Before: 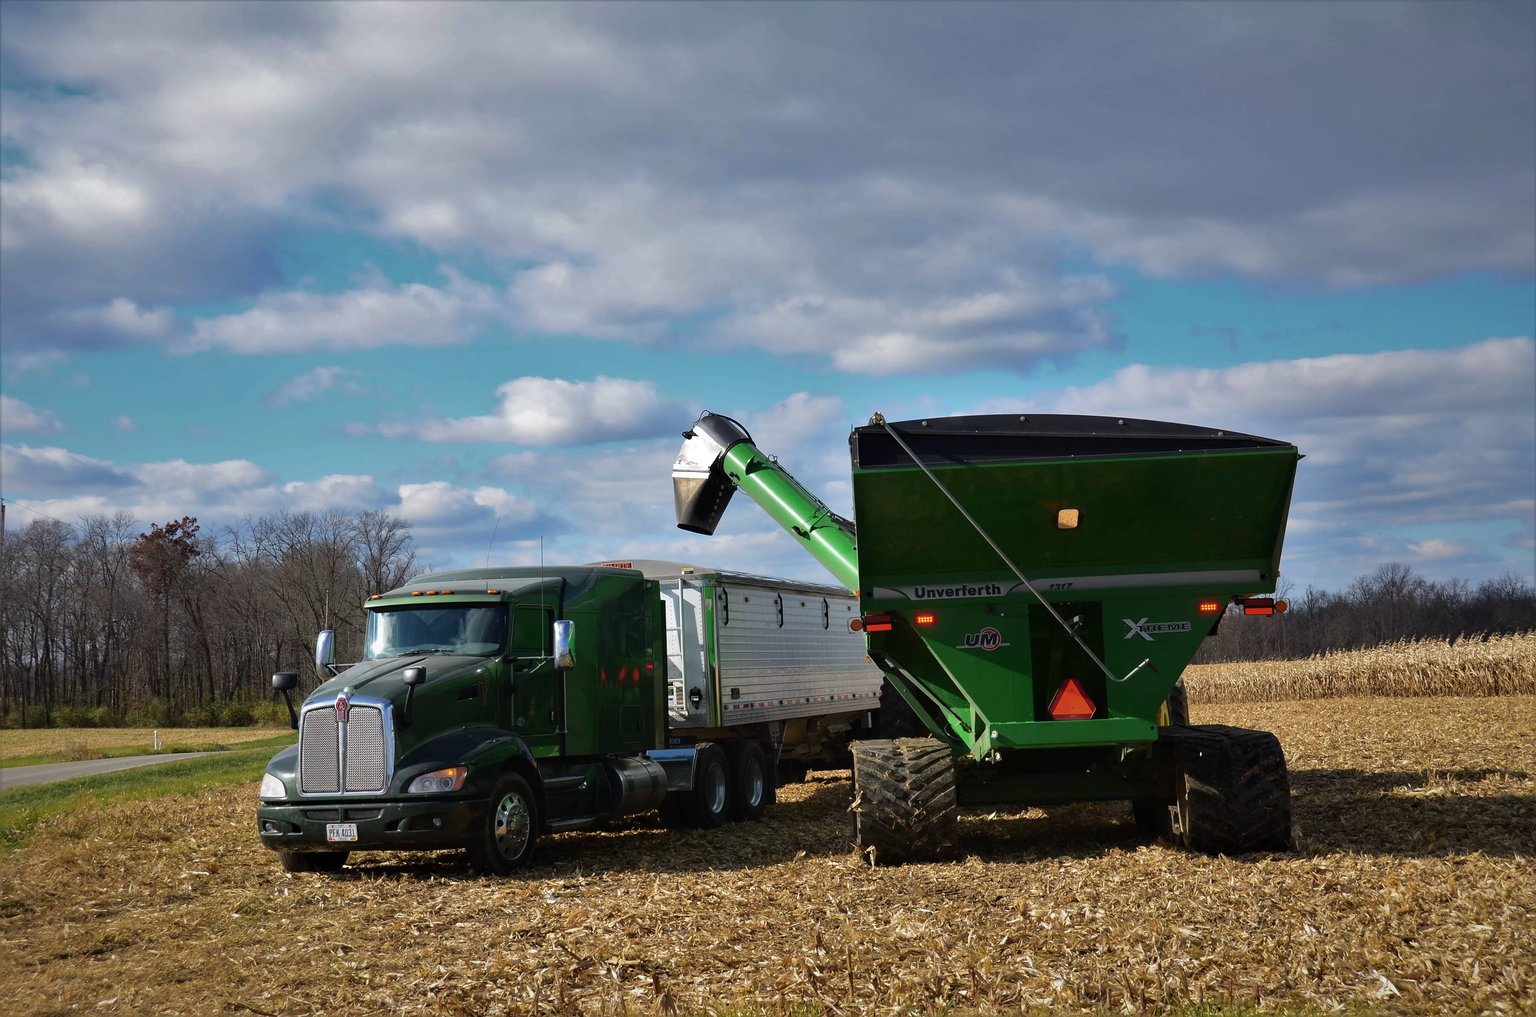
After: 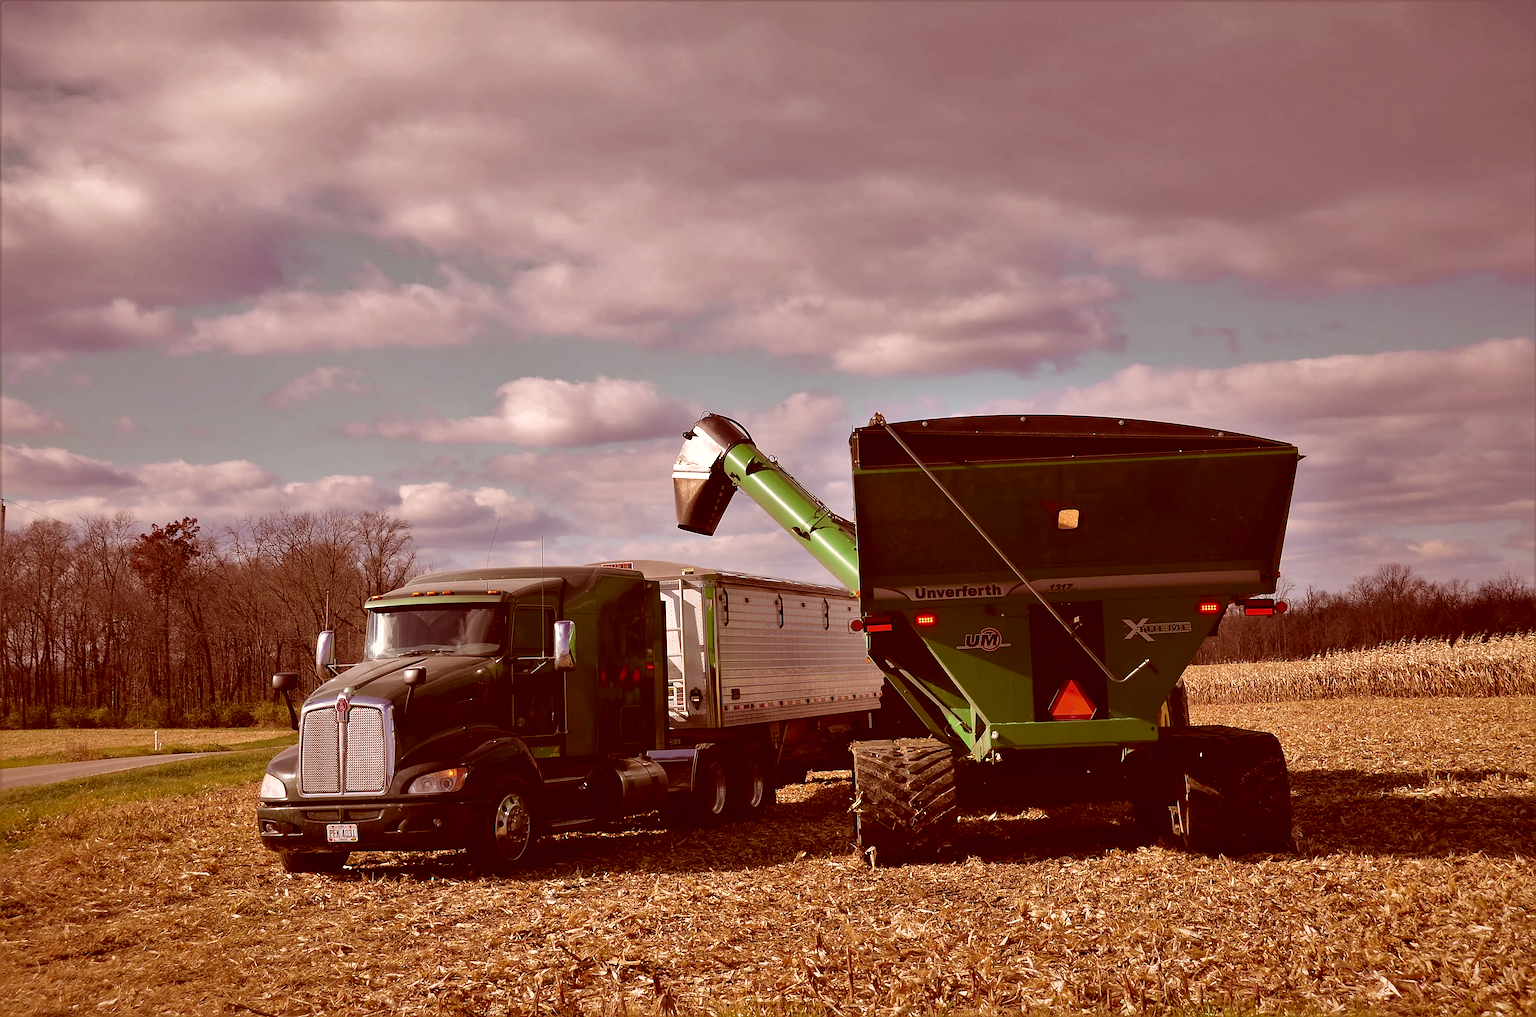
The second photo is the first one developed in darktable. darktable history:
sharpen: on, module defaults
color correction: highlights a* 9.03, highlights b* 8.71, shadows a* 40, shadows b* 40, saturation 0.8
contrast equalizer: octaves 7, y [[0.6 ×6], [0.55 ×6], [0 ×6], [0 ×6], [0 ×6]], mix 0.15
